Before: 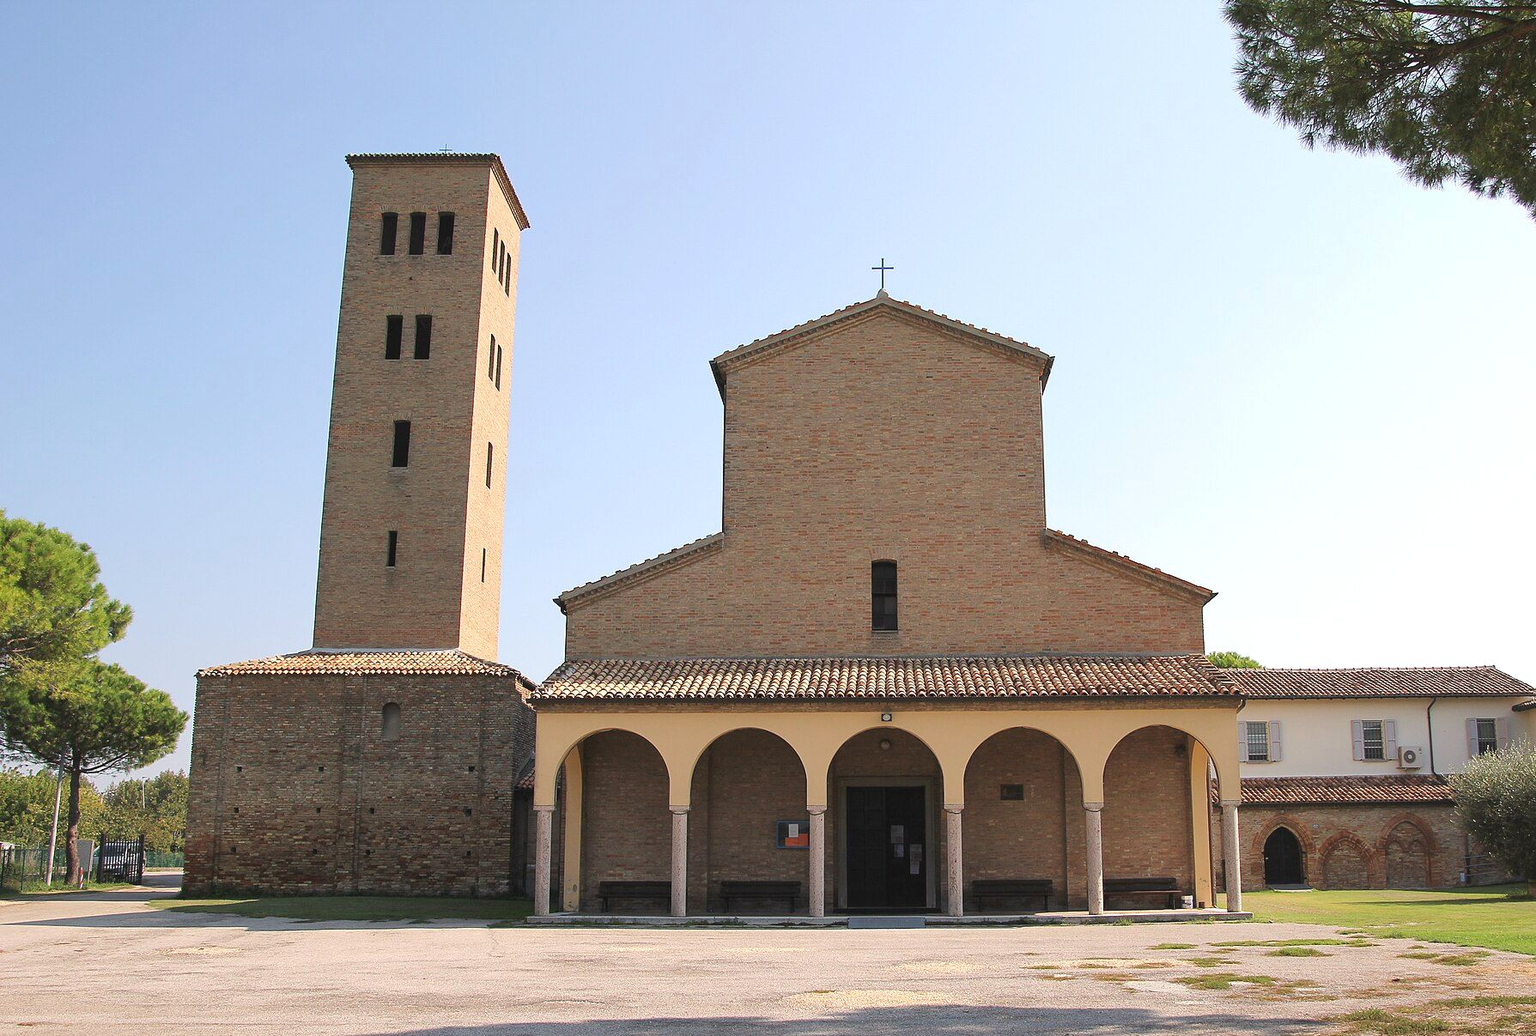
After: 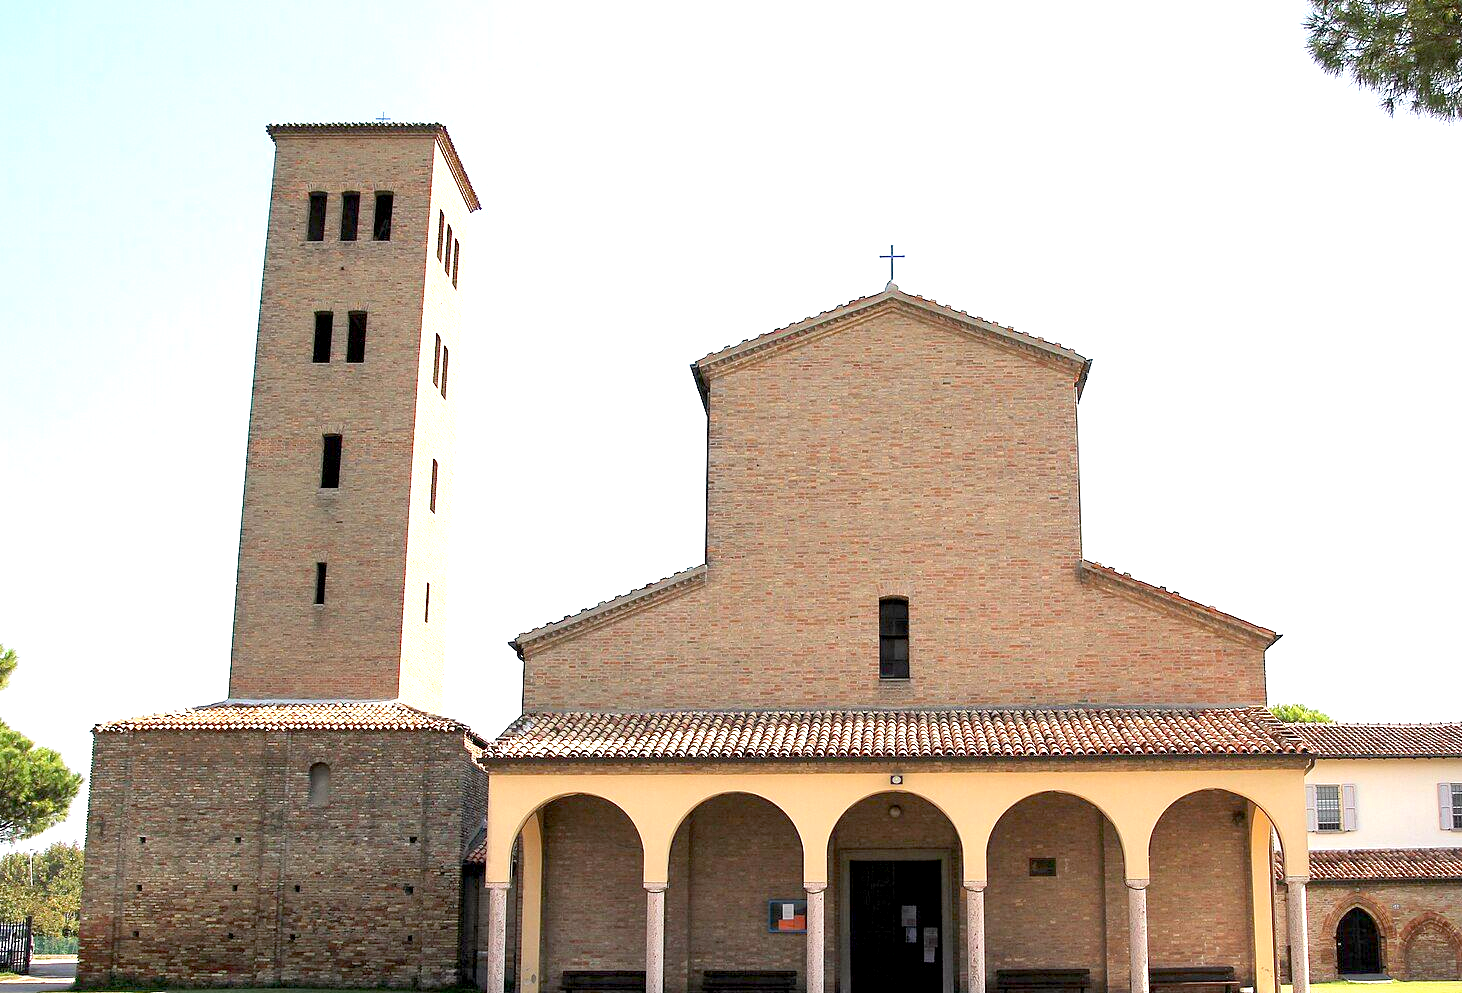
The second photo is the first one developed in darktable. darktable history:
exposure: black level correction 0.011, exposure 1.079 EV, compensate highlight preservation false
crop and rotate: left 7.627%, top 4.696%, right 10.616%, bottom 13.009%
